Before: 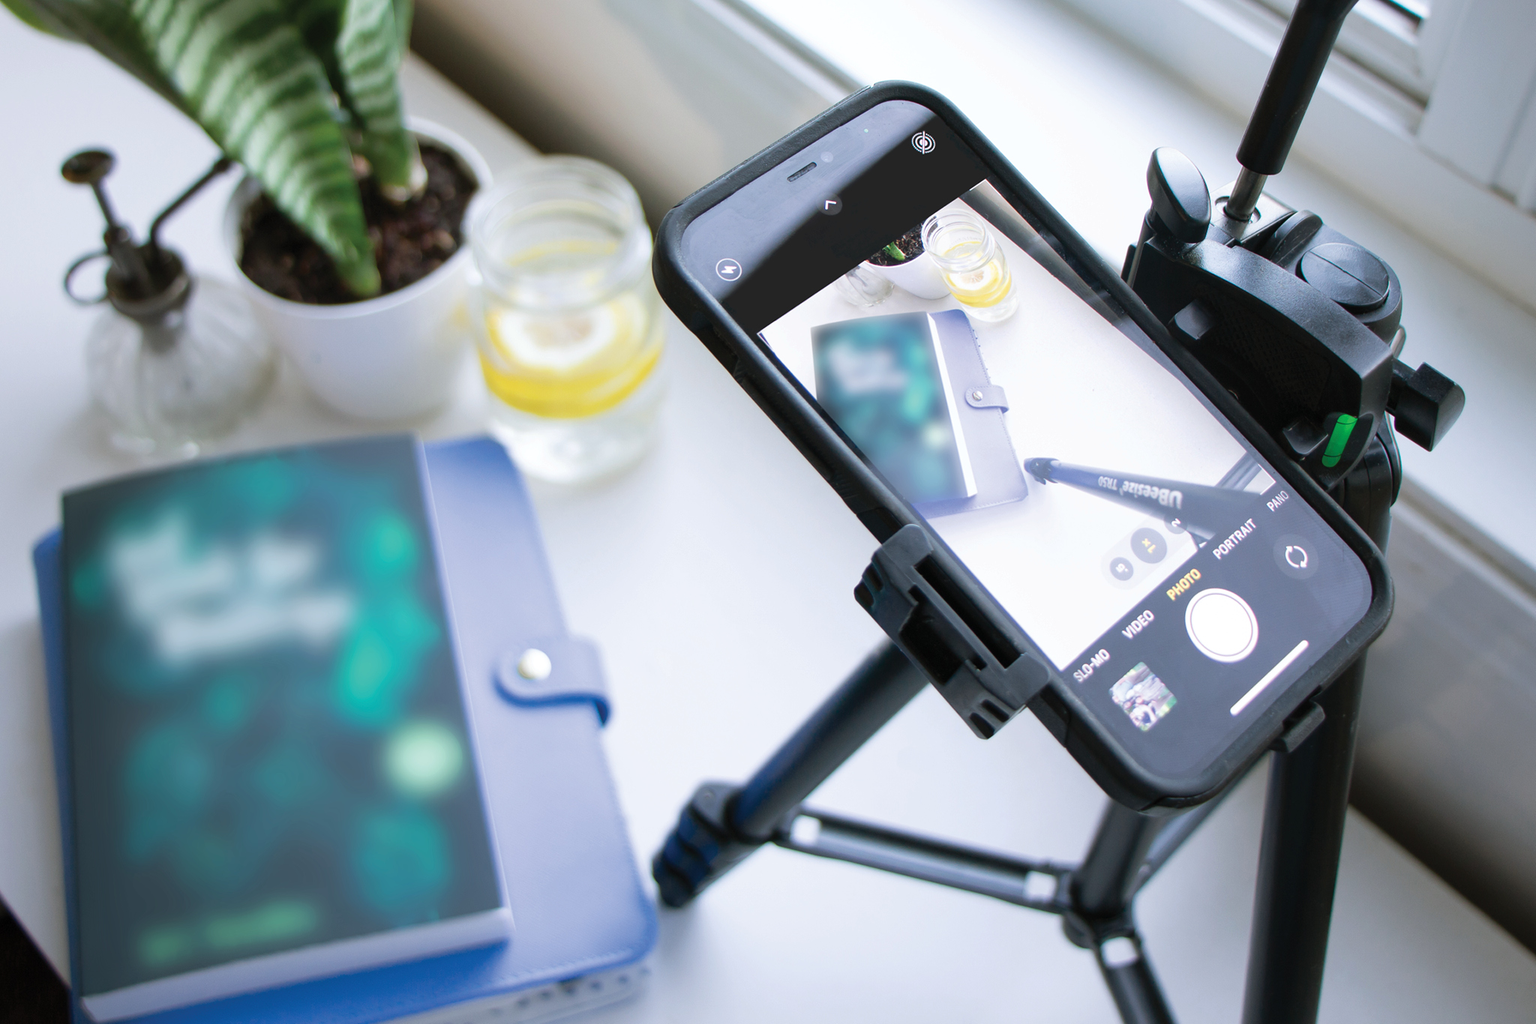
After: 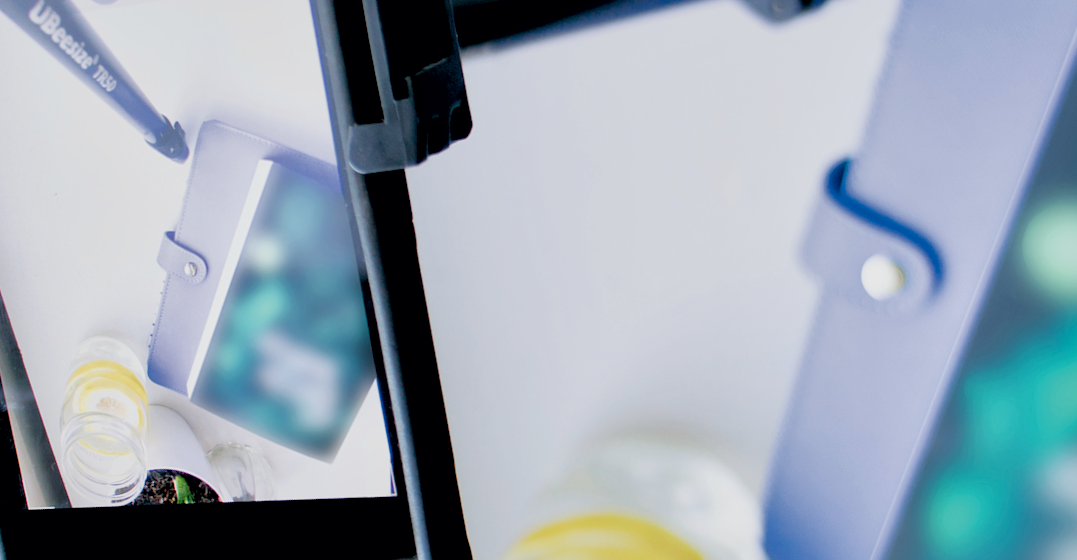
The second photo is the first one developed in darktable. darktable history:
color balance rgb: perceptual saturation grading › global saturation -0.073%, perceptual saturation grading › highlights -15.327%, perceptual saturation grading › shadows 24.23%, global vibrance 9.88%
filmic rgb: black relative exposure -7.65 EV, white relative exposure 4.56 EV, hardness 3.61, color science v6 (2022)
crop and rotate: angle 148.03°, left 9.162%, top 15.649%, right 4.427%, bottom 16.972%
exposure: black level correction 0.024, exposure 0.186 EV, compensate exposure bias true, compensate highlight preservation false
local contrast: mode bilateral grid, contrast 20, coarseness 50, detail 149%, midtone range 0.2
